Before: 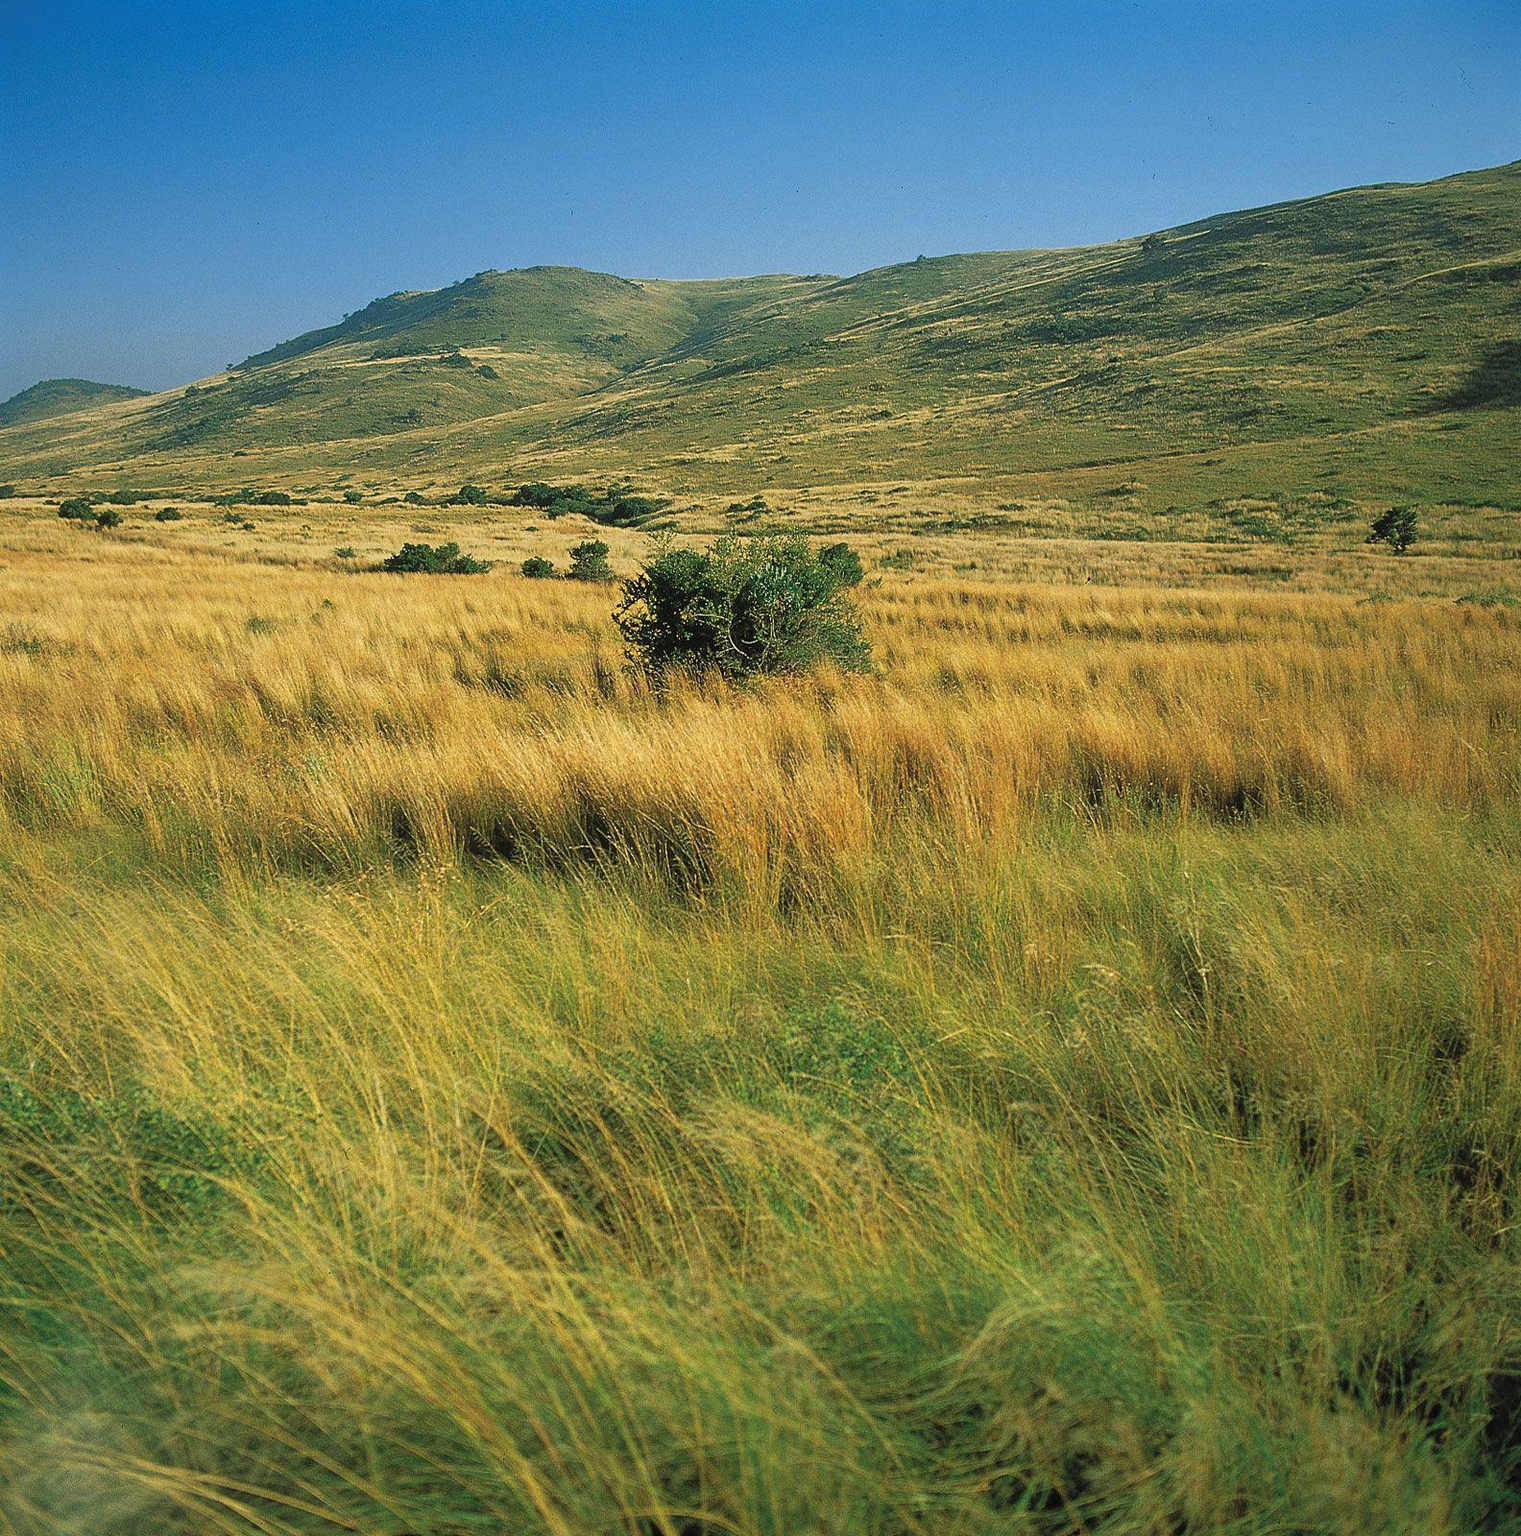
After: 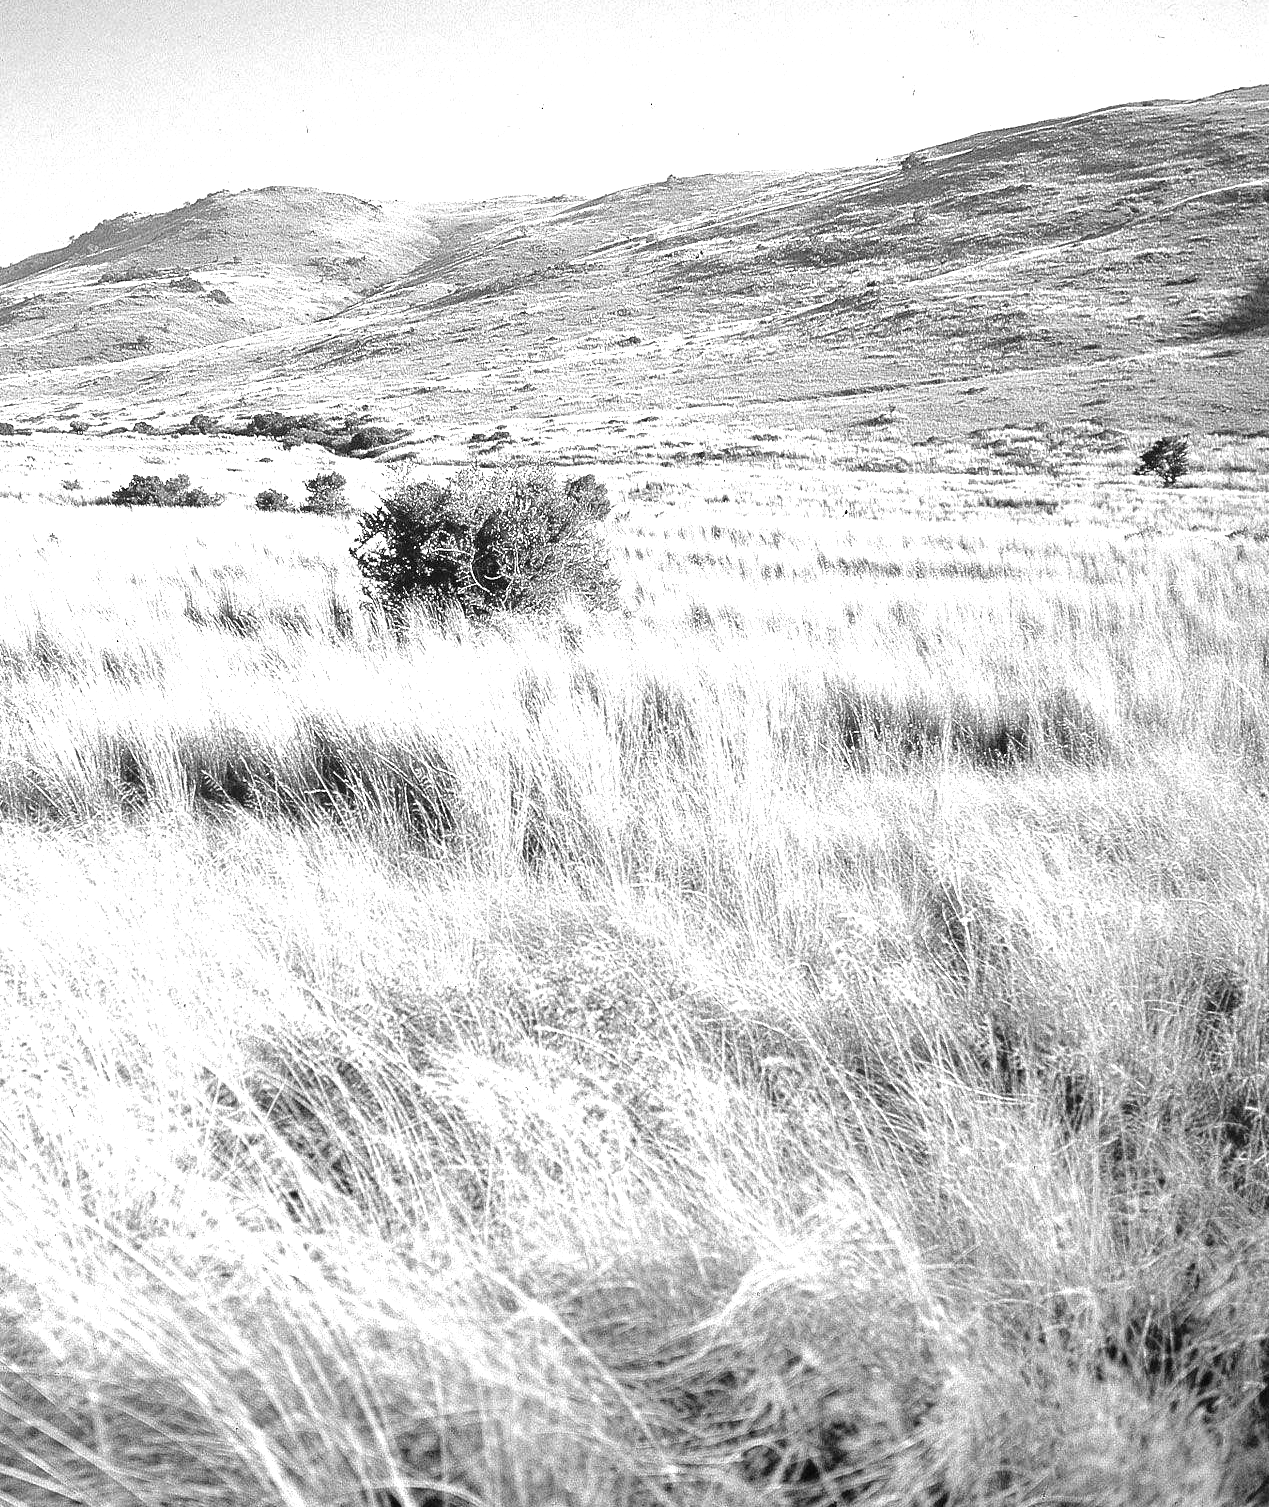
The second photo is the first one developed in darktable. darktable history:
levels: black 0.039%, levels [0, 0.281, 0.562]
haze removal: compatibility mode true, adaptive false
crop and rotate: left 18.184%, top 5.752%, right 1.7%
color zones: curves: ch0 [(0, 0.613) (0.01, 0.613) (0.245, 0.448) (0.498, 0.529) (0.642, 0.665) (0.879, 0.777) (0.99, 0.613)]; ch1 [(0, 0) (0.143, 0) (0.286, 0) (0.429, 0) (0.571, 0) (0.714, 0) (0.857, 0)]
contrast brightness saturation: saturation -0.999
